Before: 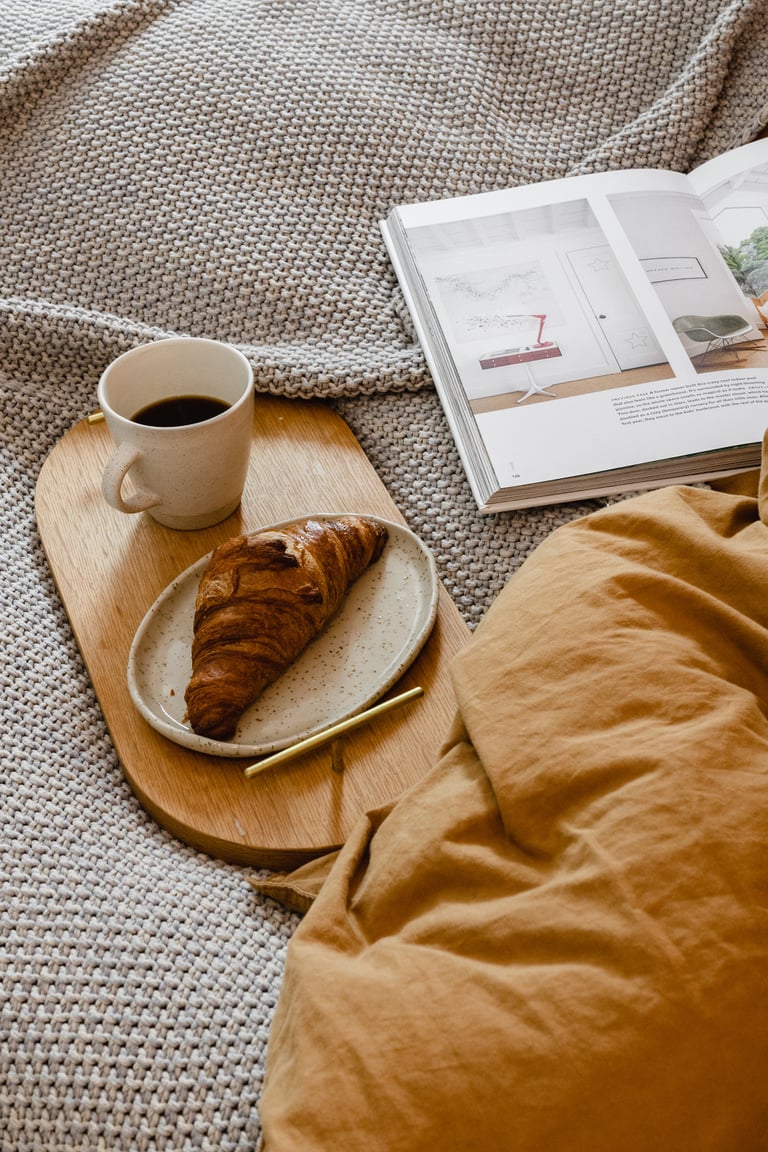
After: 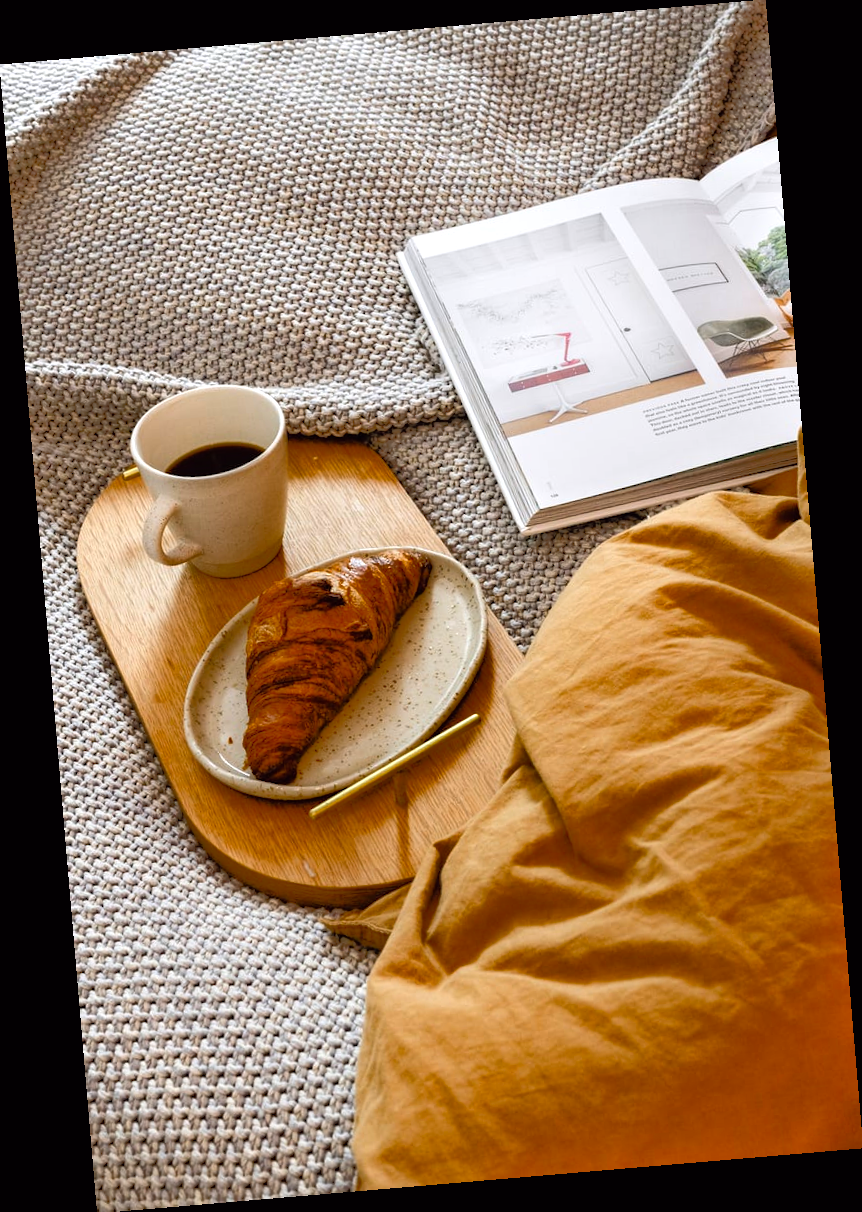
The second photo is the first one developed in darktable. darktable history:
tone equalizer: -8 EV -0.528 EV, -7 EV -0.319 EV, -6 EV -0.083 EV, -5 EV 0.413 EV, -4 EV 0.985 EV, -3 EV 0.791 EV, -2 EV -0.01 EV, -1 EV 0.14 EV, +0 EV -0.012 EV, smoothing 1
color balance: lift [1, 1.001, 0.999, 1.001], gamma [1, 1.004, 1.007, 0.993], gain [1, 0.991, 0.987, 1.013], contrast 10%, output saturation 120%
rotate and perspective: rotation -4.86°, automatic cropping off
shadows and highlights: radius 93.07, shadows -14.46, white point adjustment 0.23, highlights 31.48, compress 48.23%, highlights color adjustment 52.79%, soften with gaussian
